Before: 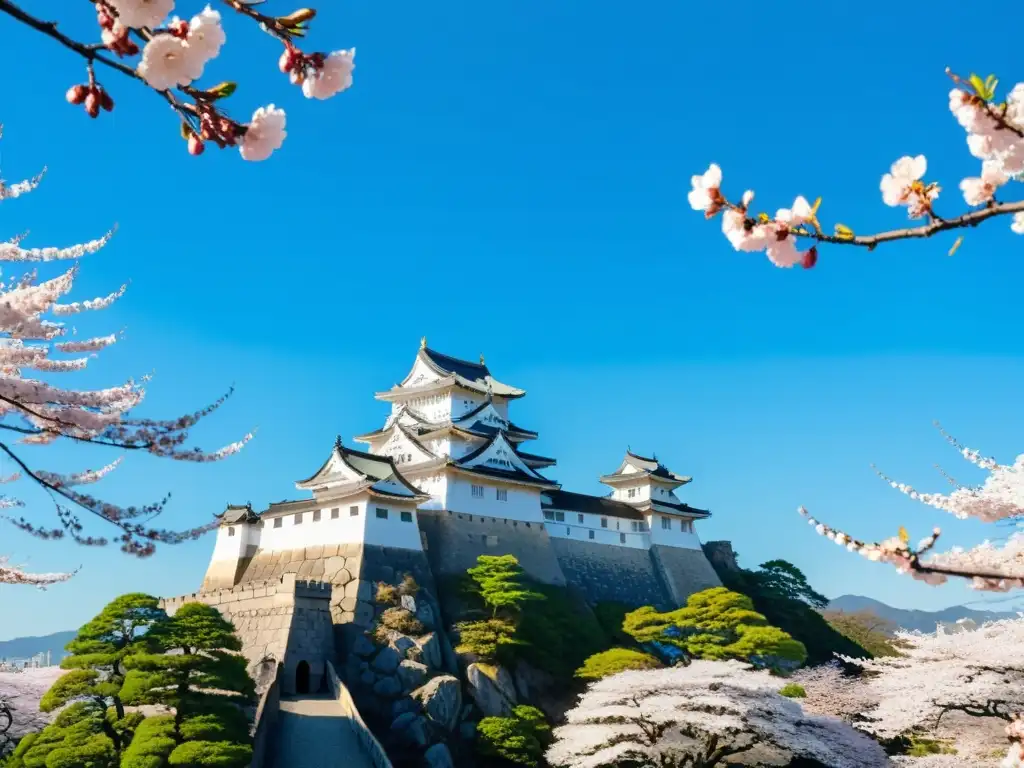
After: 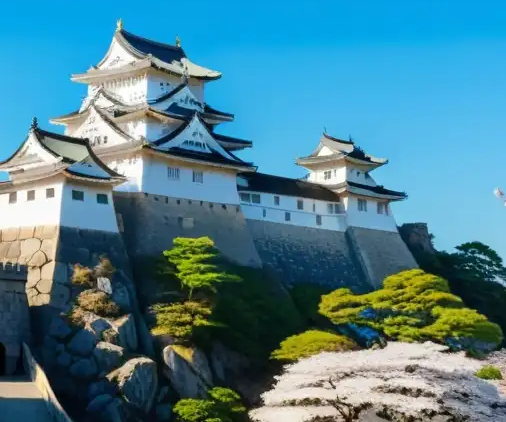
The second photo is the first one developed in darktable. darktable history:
crop: left 29.759%, top 41.494%, right 20.806%, bottom 3.474%
